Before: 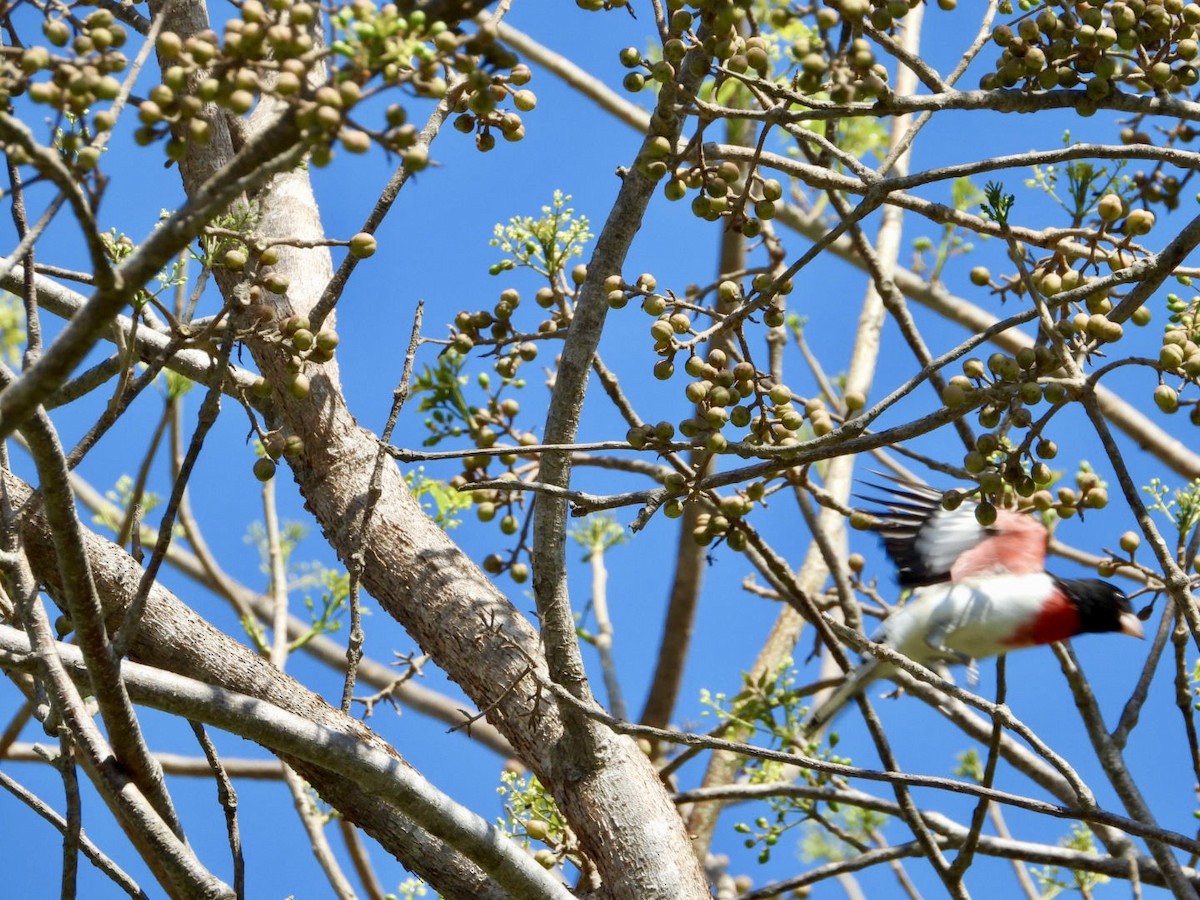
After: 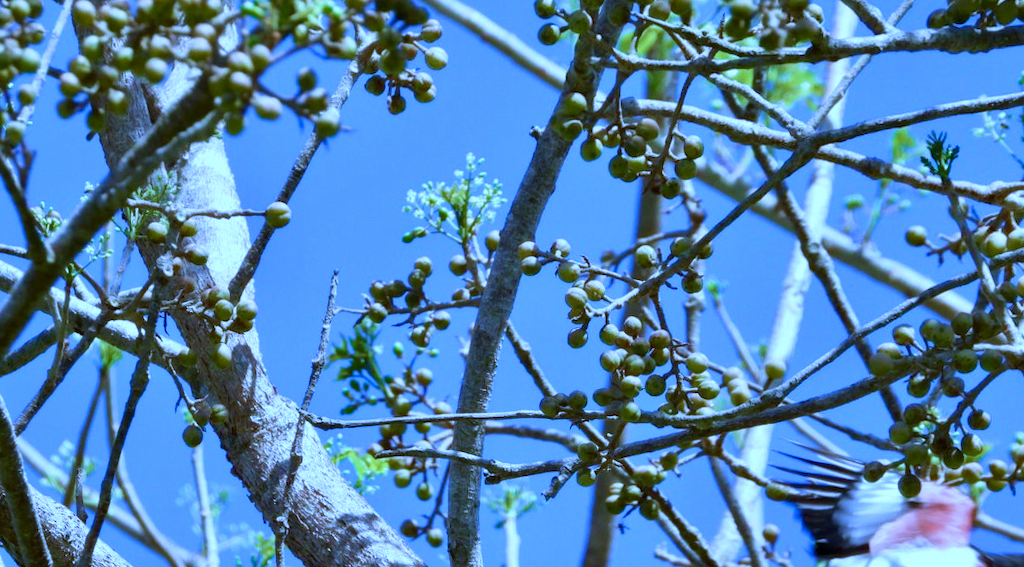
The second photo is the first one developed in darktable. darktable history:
rotate and perspective: rotation 0.062°, lens shift (vertical) 0.115, lens shift (horizontal) -0.133, crop left 0.047, crop right 0.94, crop top 0.061, crop bottom 0.94
white balance: red 0.766, blue 1.537
crop: left 1.509%, top 3.452%, right 7.696%, bottom 28.452%
velvia: on, module defaults
